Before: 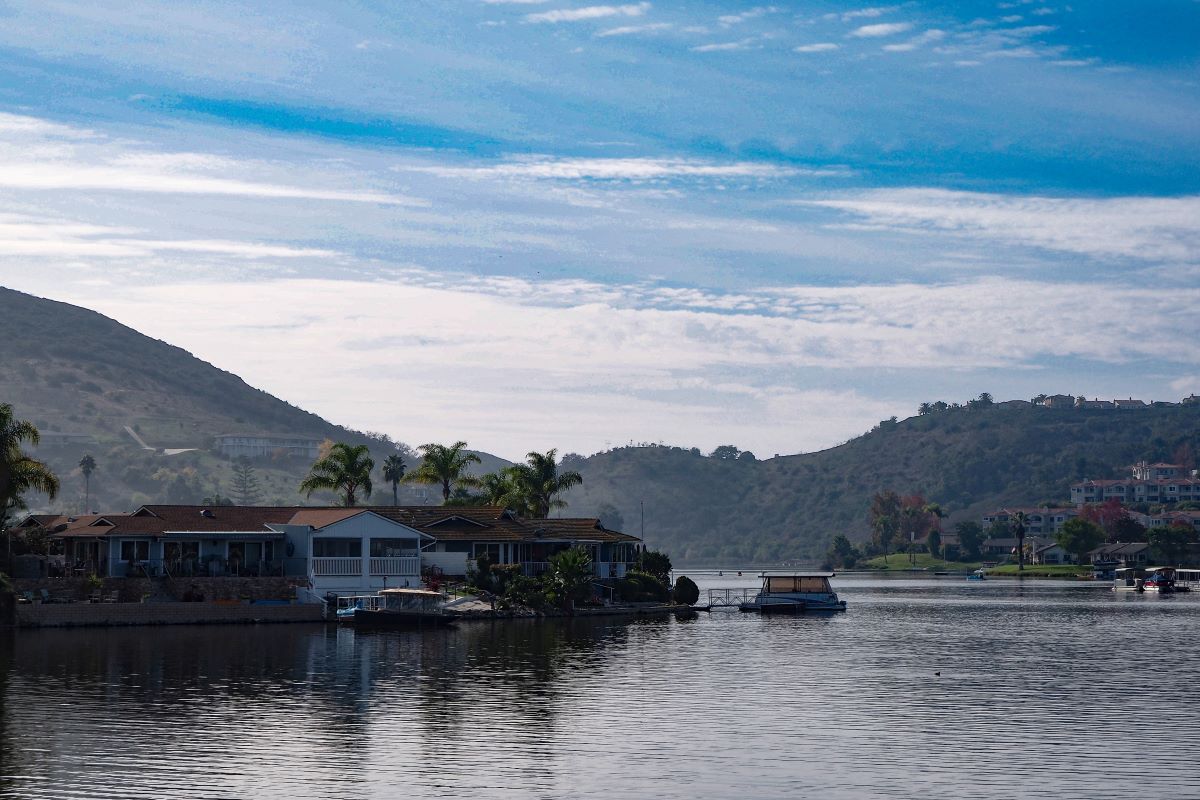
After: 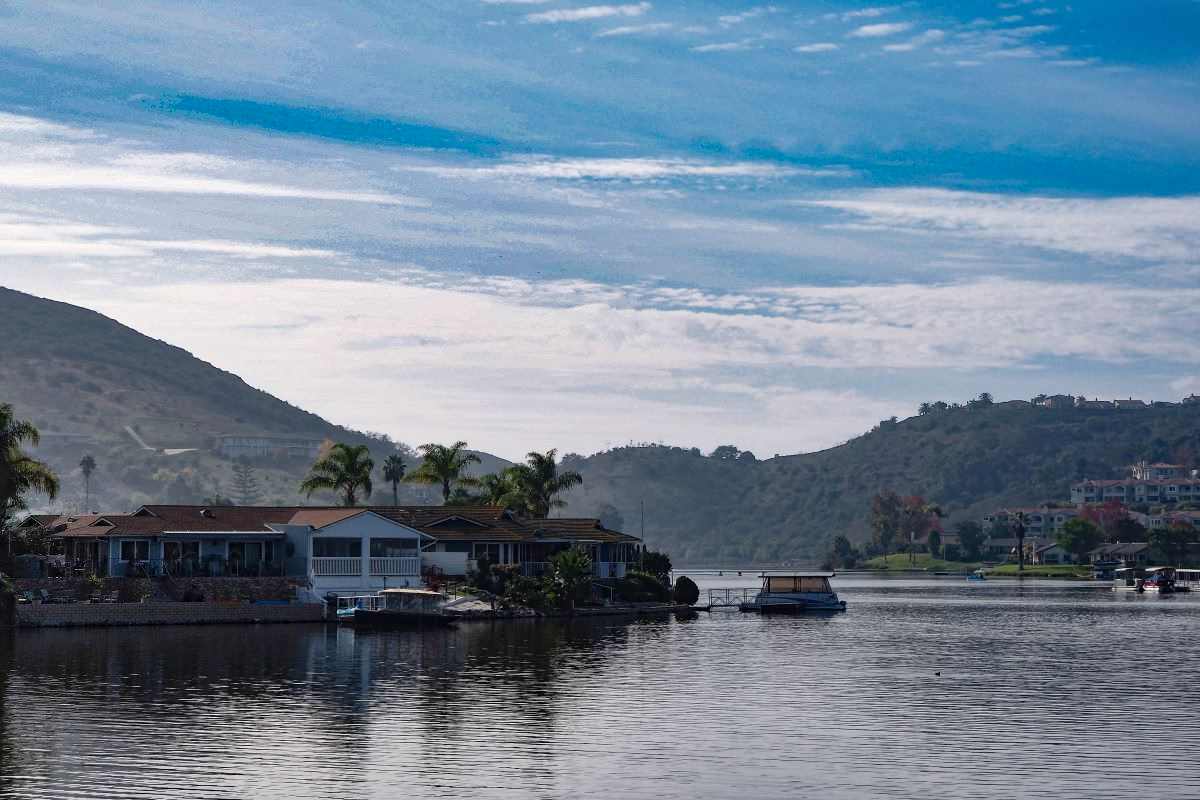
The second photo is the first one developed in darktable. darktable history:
shadows and highlights: shadows 52.72, soften with gaussian
